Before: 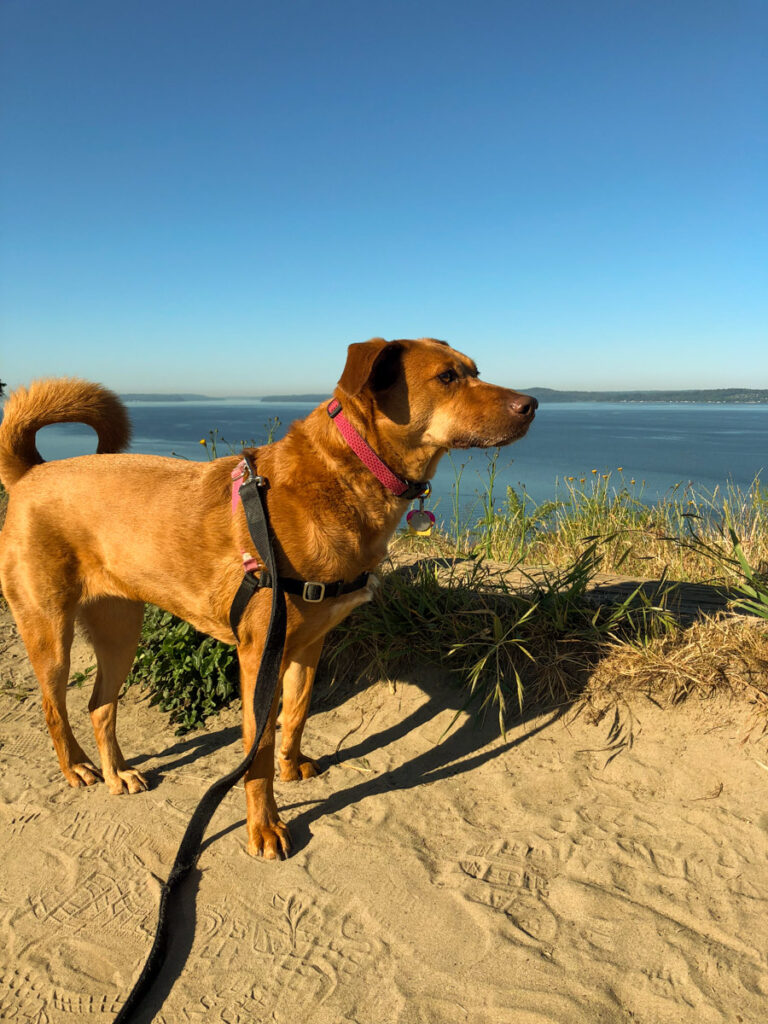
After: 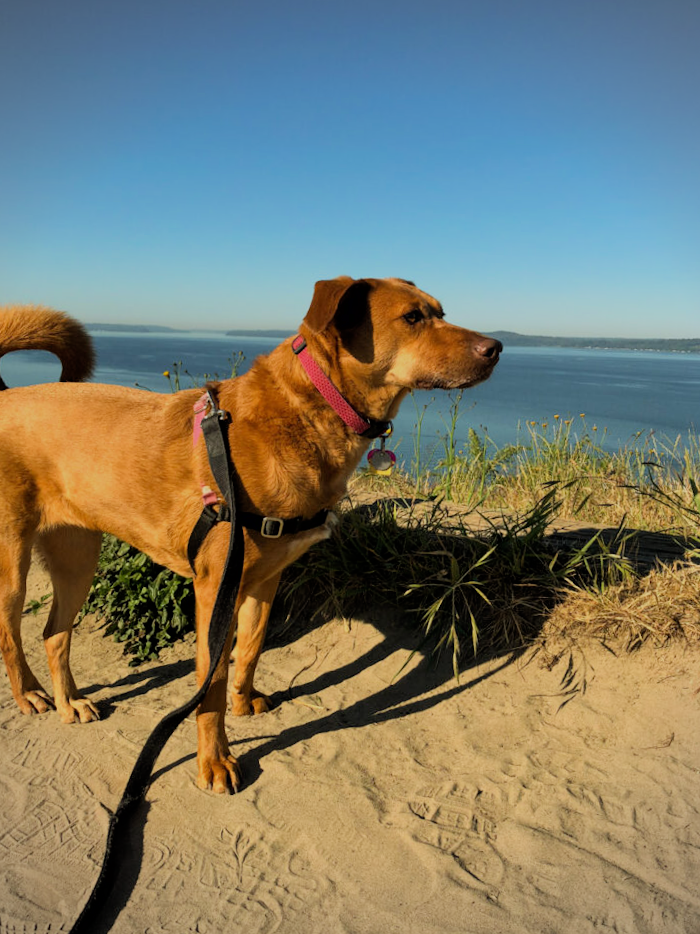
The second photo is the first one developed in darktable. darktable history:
filmic rgb: black relative exposure -7.48 EV, white relative exposure 4.83 EV, hardness 3.4, color science v6 (2022)
crop and rotate: angle -1.96°, left 3.097%, top 4.154%, right 1.586%, bottom 0.529%
vignetting: fall-off radius 60.92%
